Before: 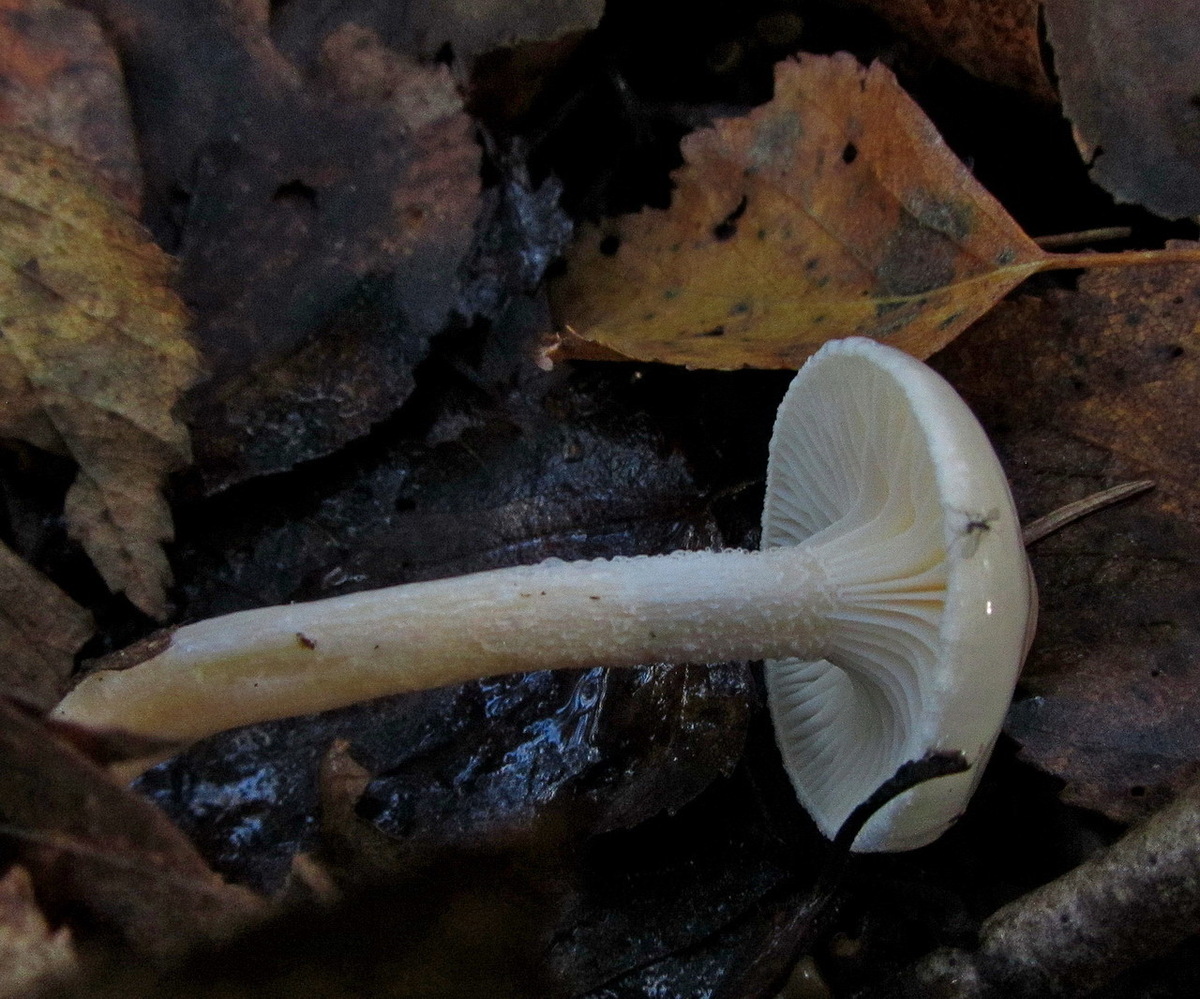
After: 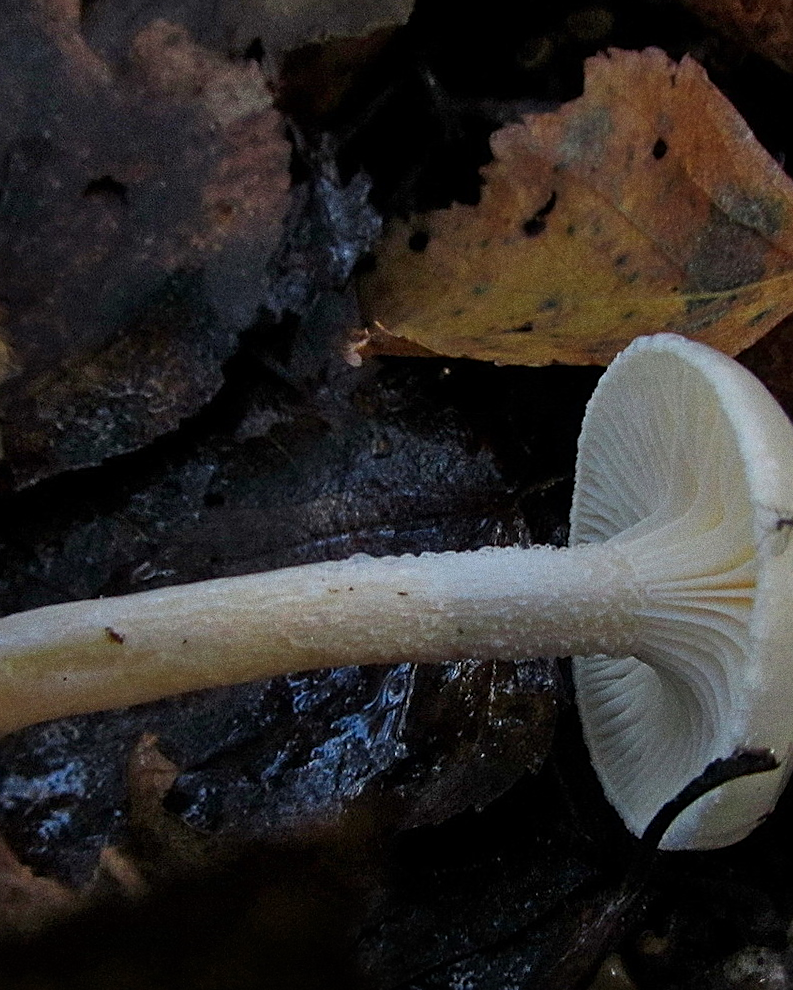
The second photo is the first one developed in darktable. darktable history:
tone equalizer: -8 EV -1.84 EV, -7 EV -1.16 EV, -6 EV -1.62 EV, smoothing diameter 25%, edges refinement/feathering 10, preserve details guided filter
sharpen: on, module defaults
grain: coarseness 0.09 ISO
bloom: size 16%, threshold 98%, strength 20%
rotate and perspective: rotation 0.192°, lens shift (horizontal) -0.015, crop left 0.005, crop right 0.996, crop top 0.006, crop bottom 0.99
crop: left 15.419%, right 17.914%
